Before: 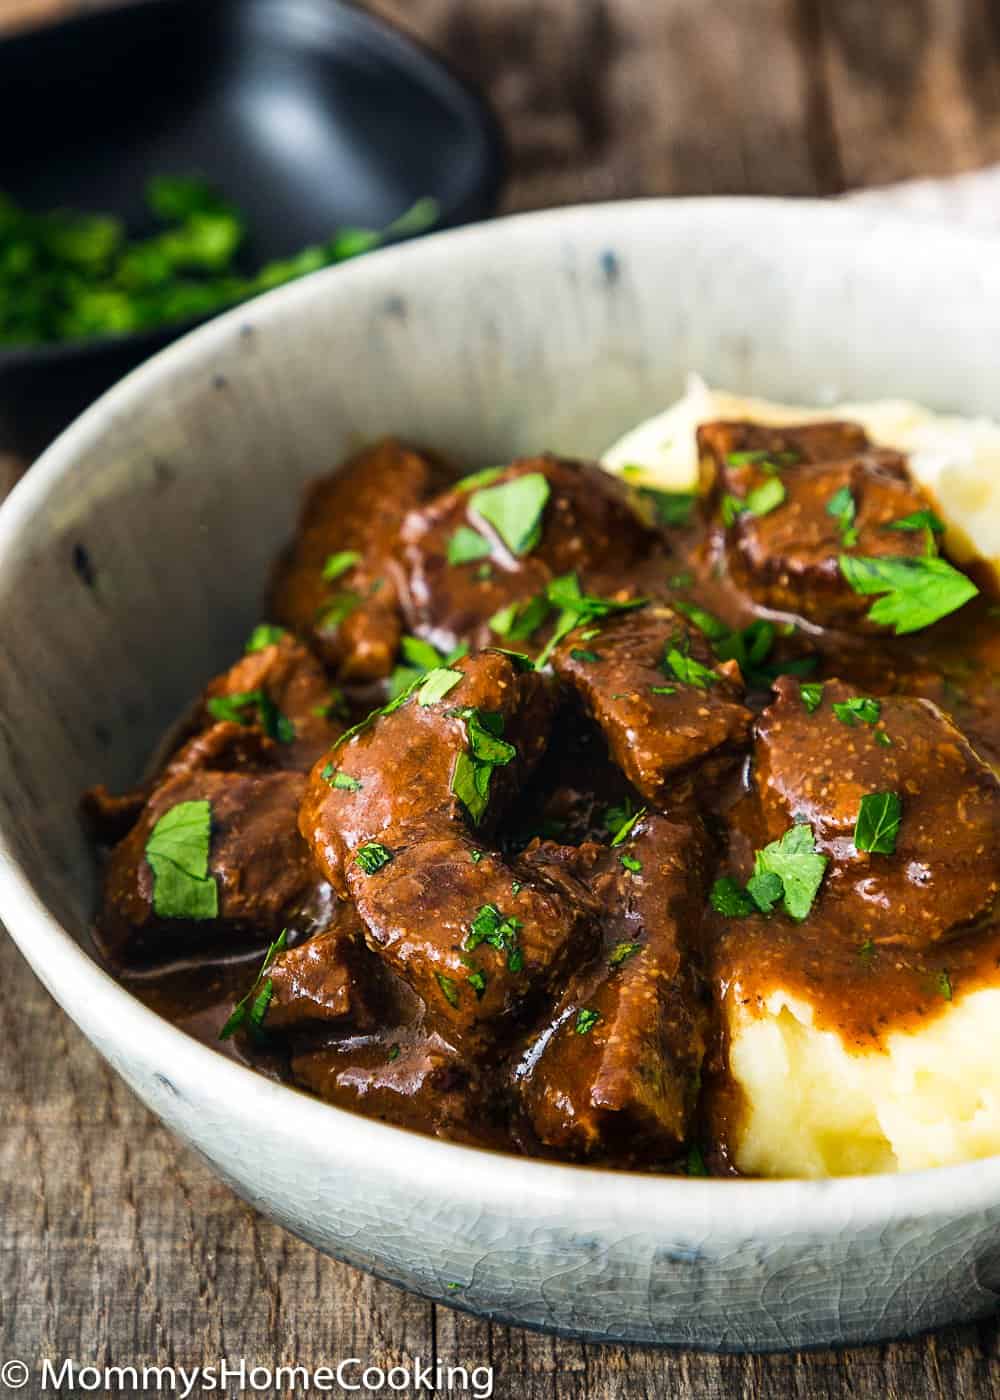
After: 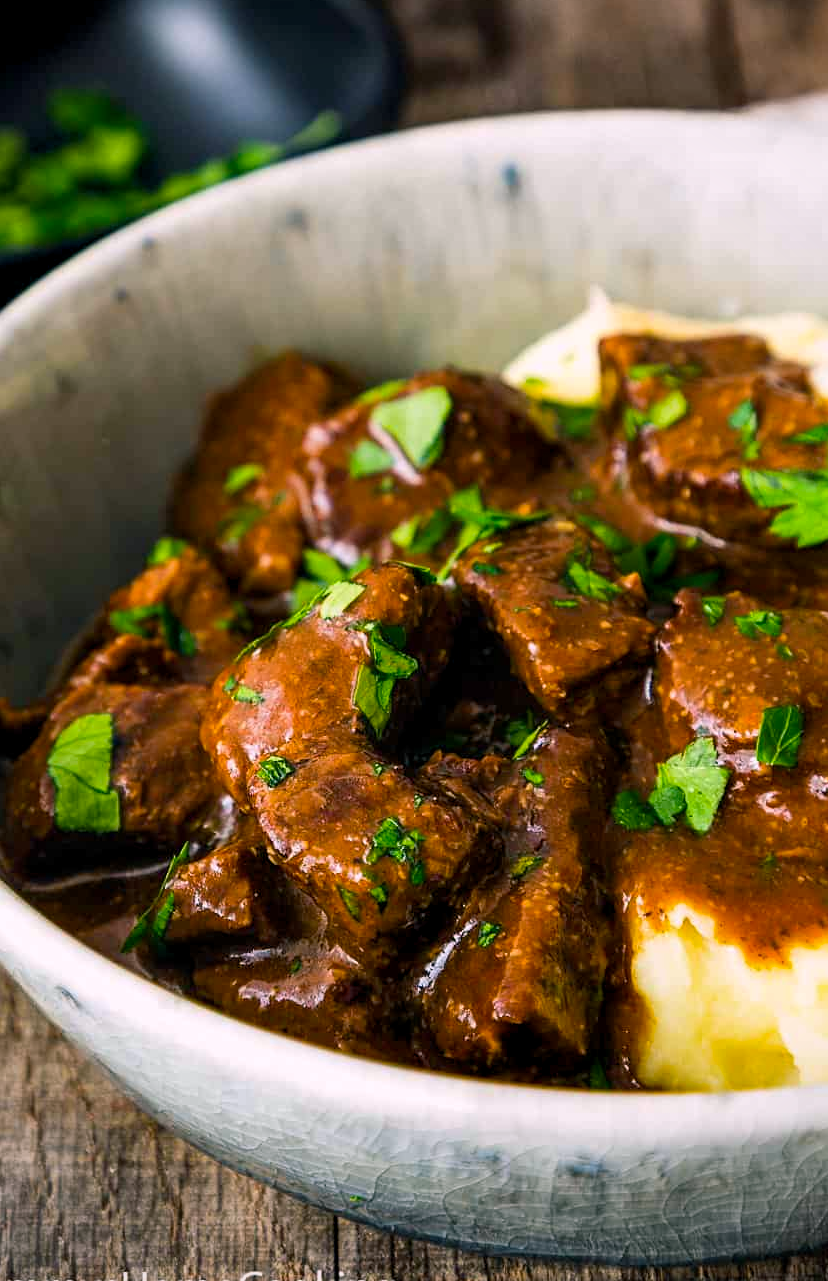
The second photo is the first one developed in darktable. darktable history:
crop: left 9.807%, top 6.259%, right 7.334%, bottom 2.177%
color balance rgb: shadows lift › chroma 2%, shadows lift › hue 217.2°, power › chroma 0.25%, power › hue 60°, highlights gain › chroma 1.5%, highlights gain › hue 309.6°, global offset › luminance -0.25%, perceptual saturation grading › global saturation 15%, global vibrance 15%
vignetting: fall-off radius 81.94%
exposure: exposure -0.05 EV
